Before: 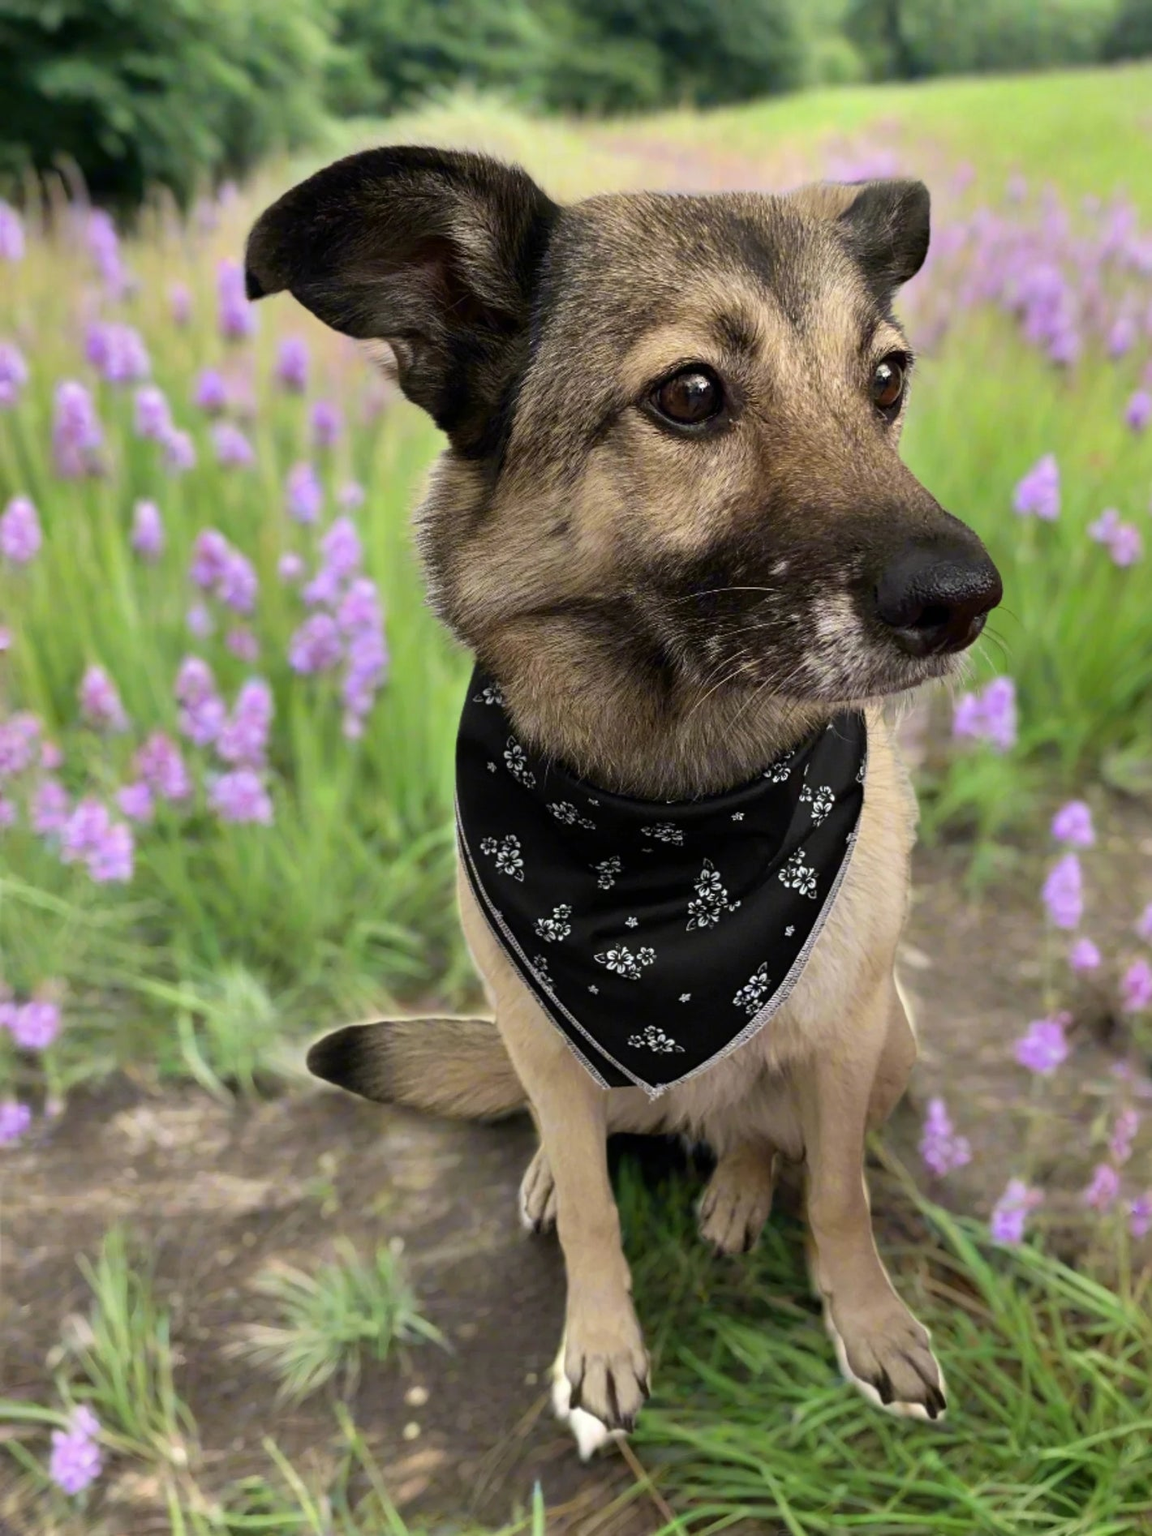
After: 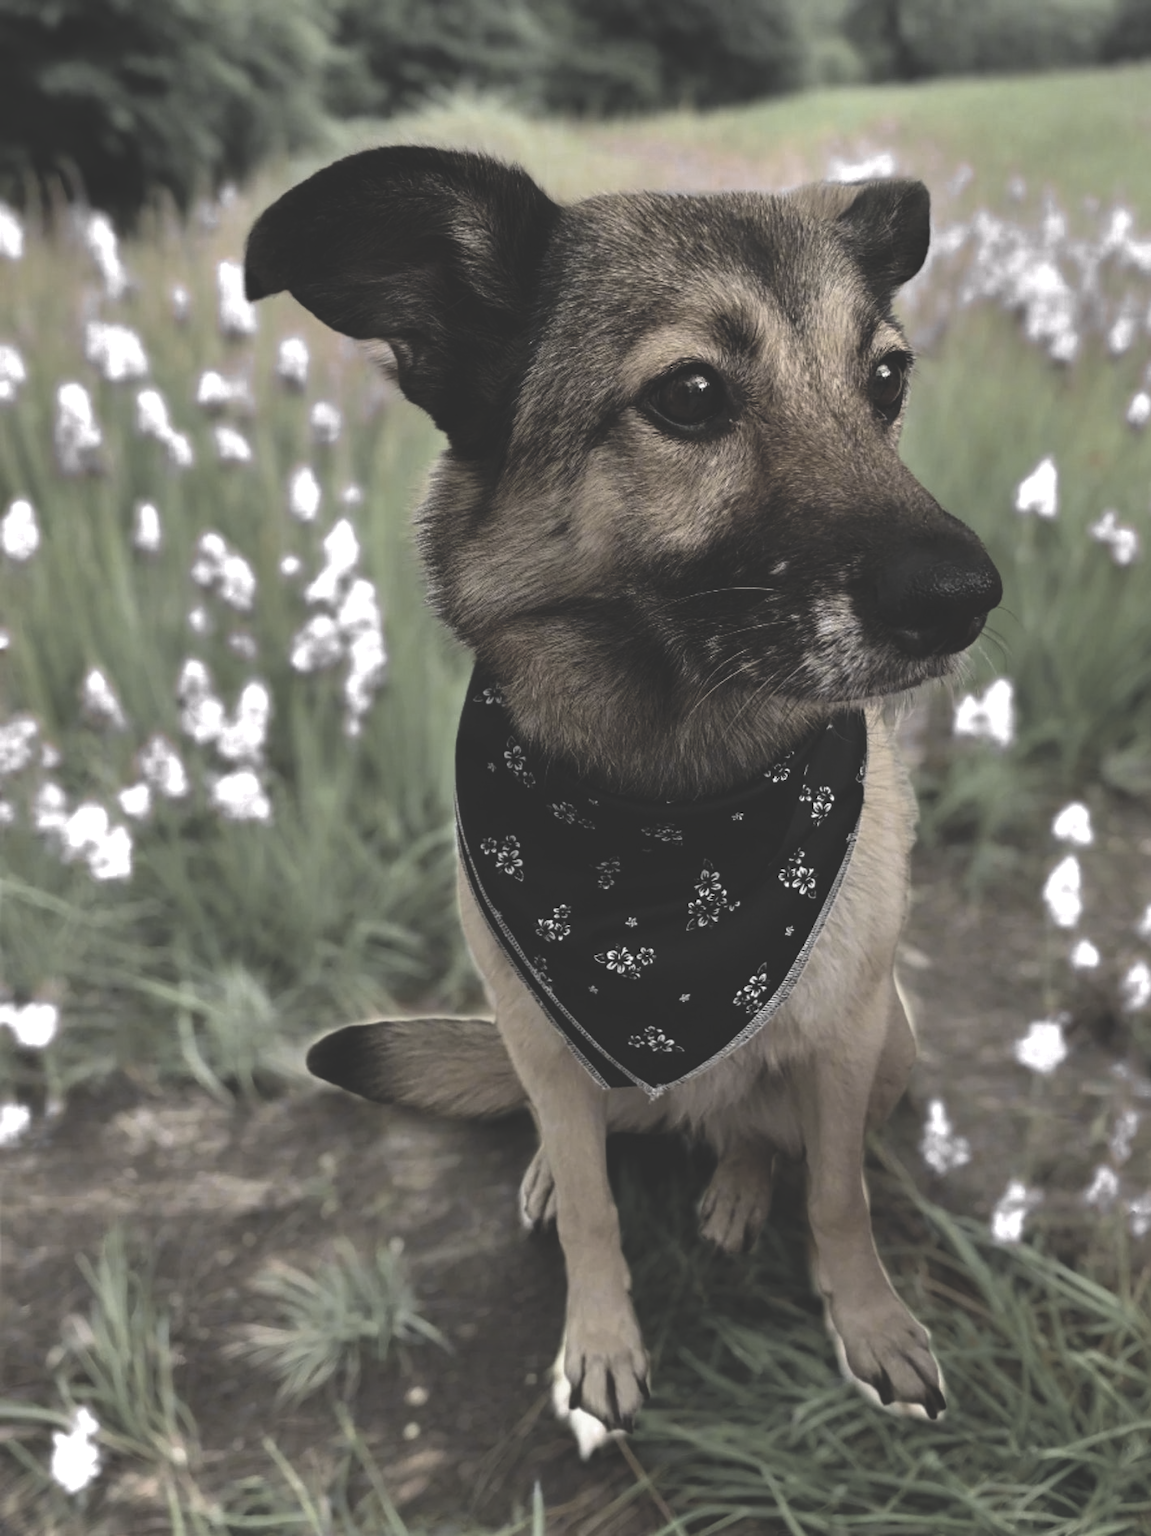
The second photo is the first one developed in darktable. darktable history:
color zones: curves: ch0 [(0, 0.613) (0.01, 0.613) (0.245, 0.448) (0.498, 0.529) (0.642, 0.665) (0.879, 0.777) (0.99, 0.613)]; ch1 [(0, 0.035) (0.121, 0.189) (0.259, 0.197) (0.415, 0.061) (0.589, 0.022) (0.732, 0.022) (0.857, 0.026) (0.991, 0.053)]
rgb curve: curves: ch0 [(0, 0.186) (0.314, 0.284) (0.775, 0.708) (1, 1)], compensate middle gray true, preserve colors none
